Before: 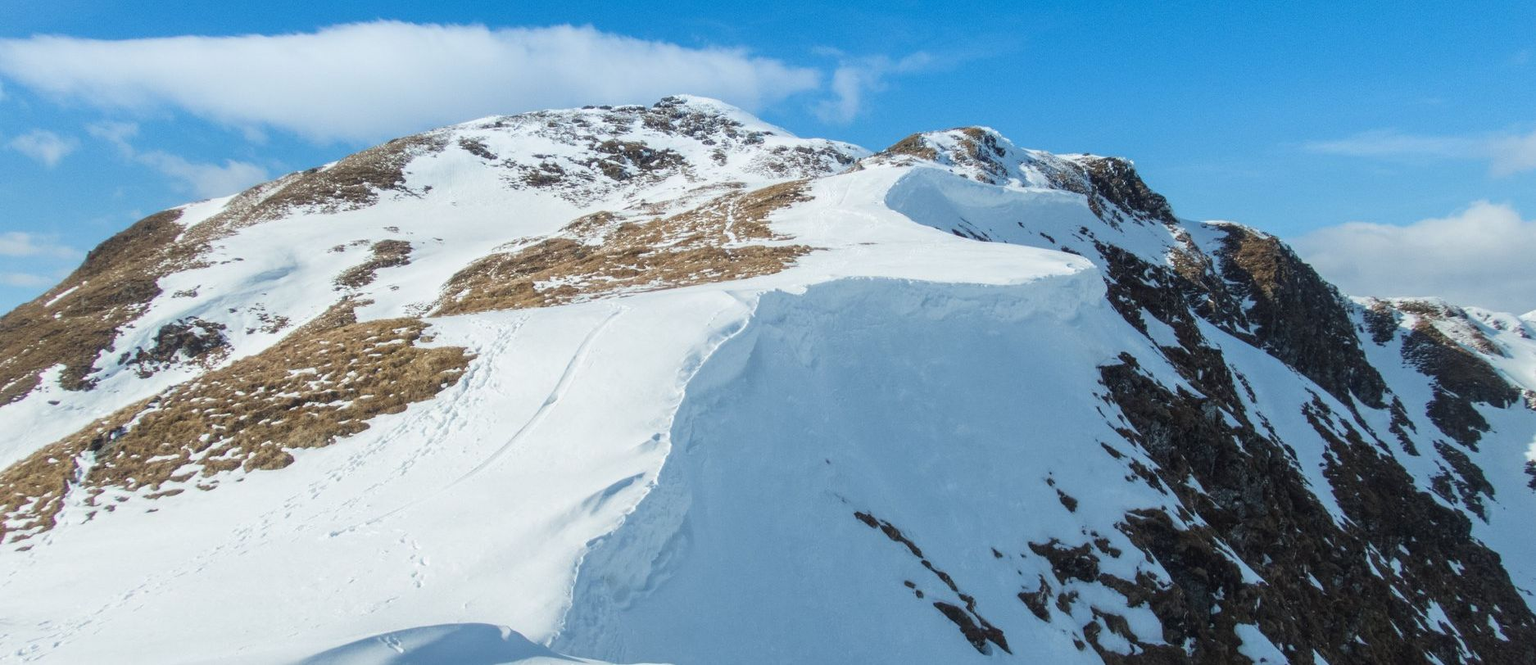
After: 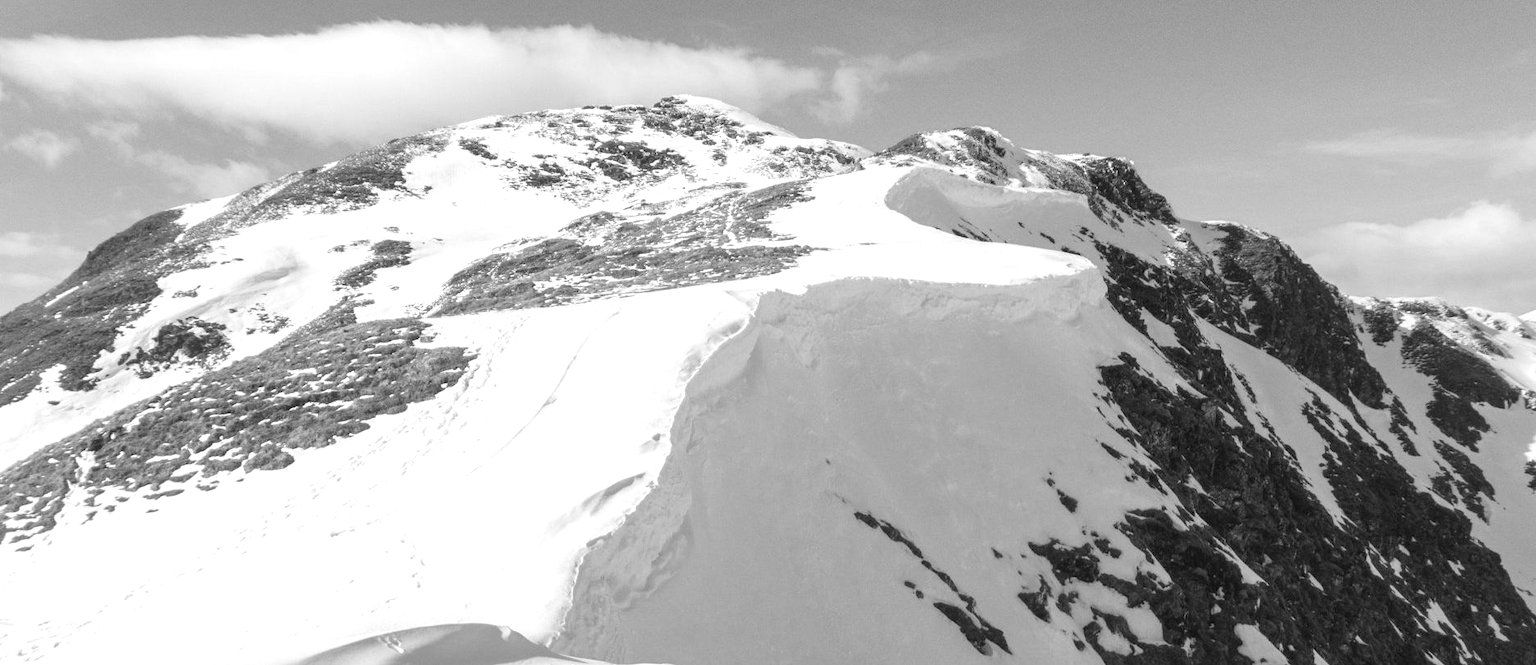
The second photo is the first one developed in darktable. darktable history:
monochrome: on, module defaults
exposure: black level correction 0, exposure 0.5 EV, compensate highlight preservation false
